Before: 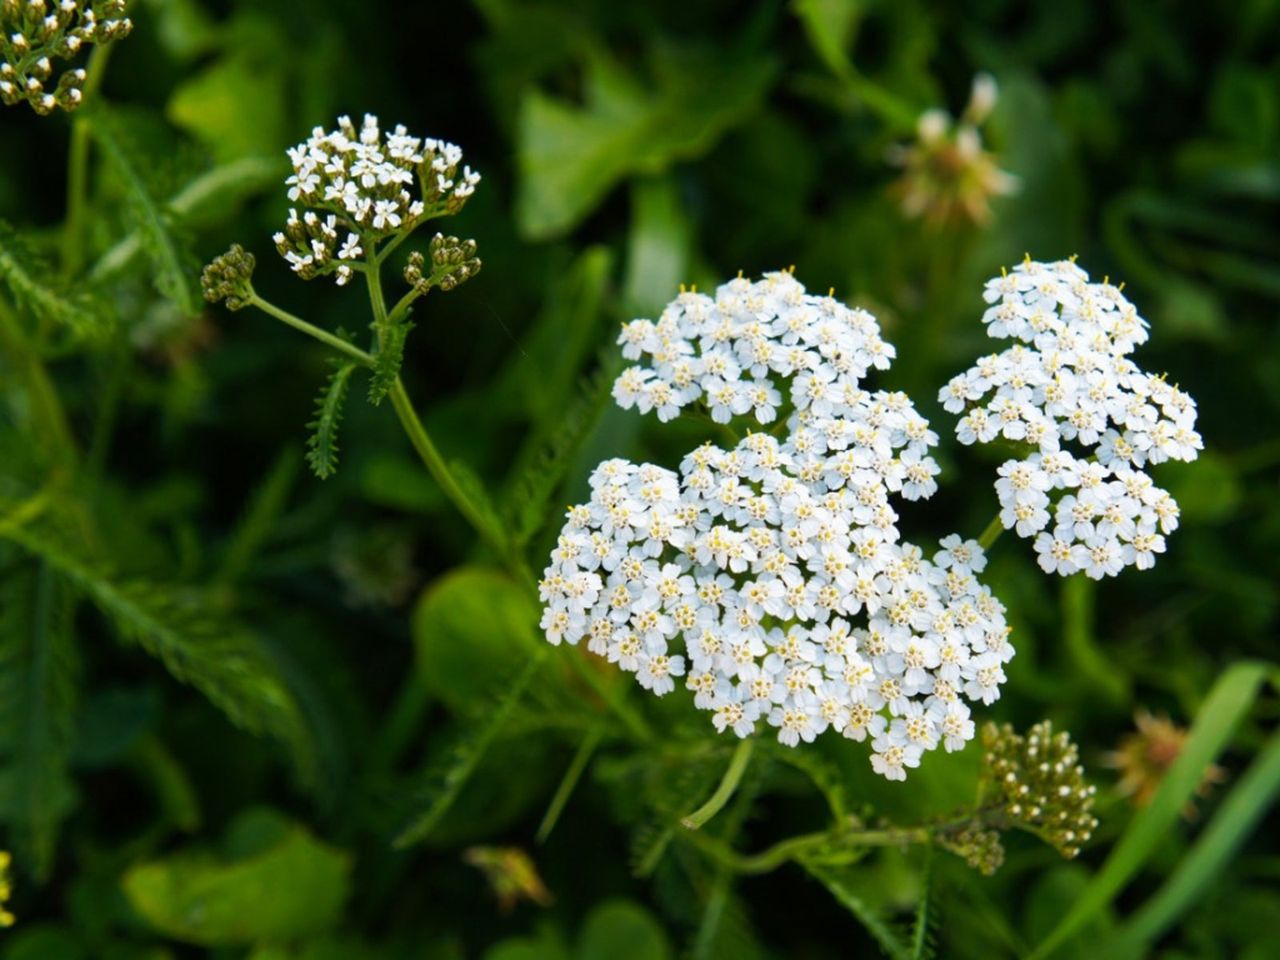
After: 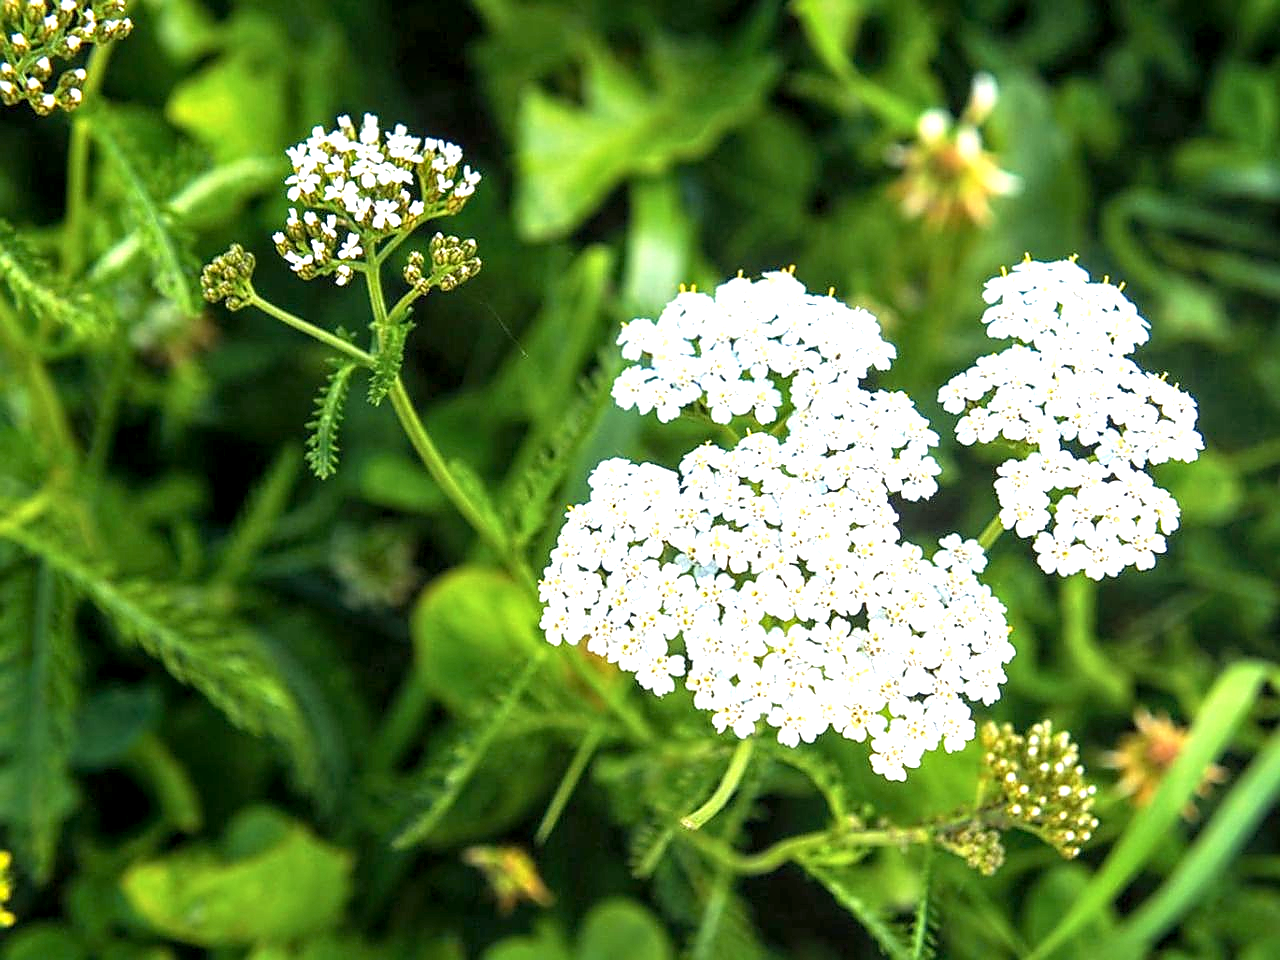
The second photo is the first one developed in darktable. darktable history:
local contrast: detail 130%
exposure: black level correction 0.001, exposure 1.399 EV, compensate highlight preservation false
sharpen: radius 1.37, amount 1.259, threshold 0.718
contrast brightness saturation: contrast 0.055, brightness 0.064, saturation 0.008
